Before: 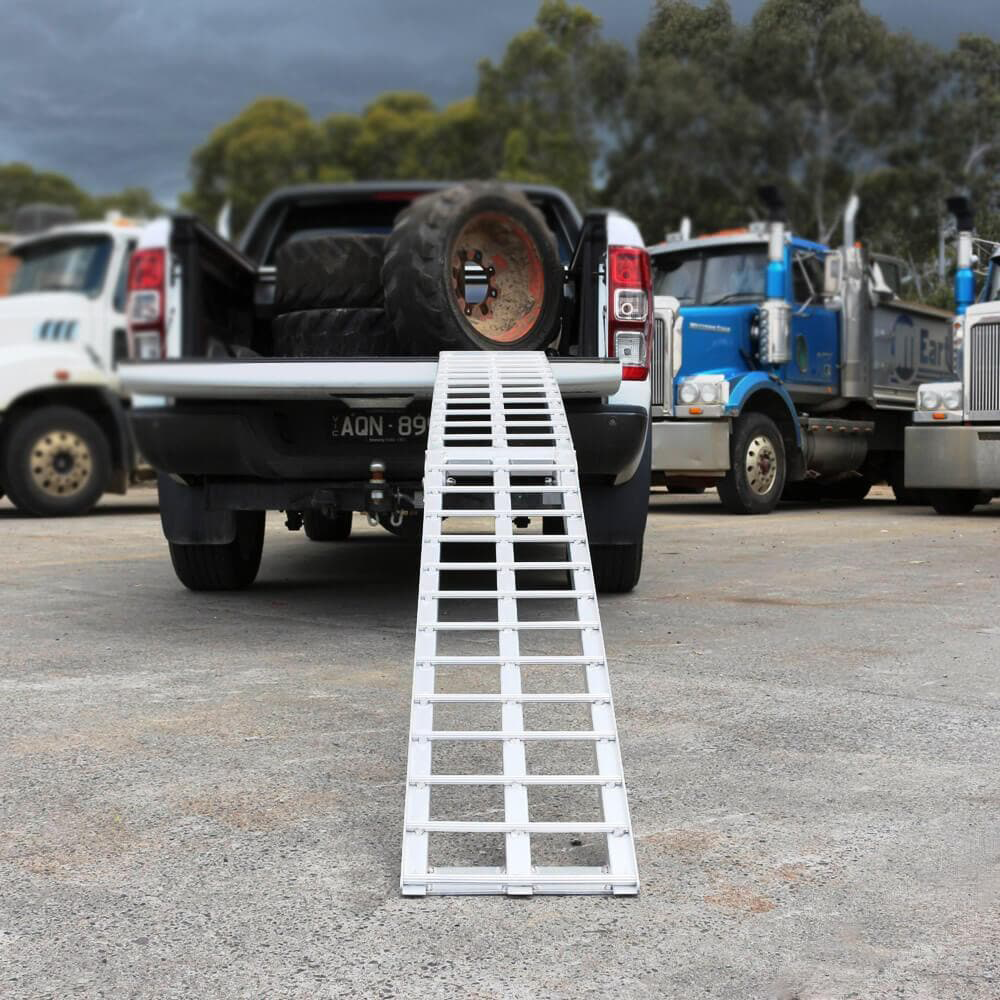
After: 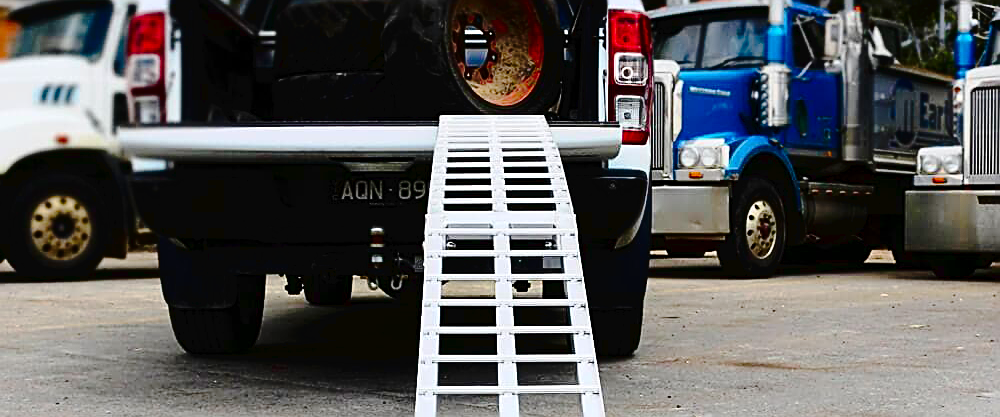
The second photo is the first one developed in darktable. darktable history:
tone curve: curves: ch0 [(0, 0) (0.003, 0.021) (0.011, 0.021) (0.025, 0.021) (0.044, 0.033) (0.069, 0.053) (0.1, 0.08) (0.136, 0.114) (0.177, 0.171) (0.224, 0.246) (0.277, 0.332) (0.335, 0.424) (0.399, 0.496) (0.468, 0.561) (0.543, 0.627) (0.623, 0.685) (0.709, 0.741) (0.801, 0.813) (0.898, 0.902) (1, 1)], preserve colors none
contrast brightness saturation: contrast 0.239, brightness -0.221, saturation 0.14
sharpen: amount 0.739
crop and rotate: top 23.63%, bottom 34.581%
color balance rgb: perceptual saturation grading › global saturation 31.034%
